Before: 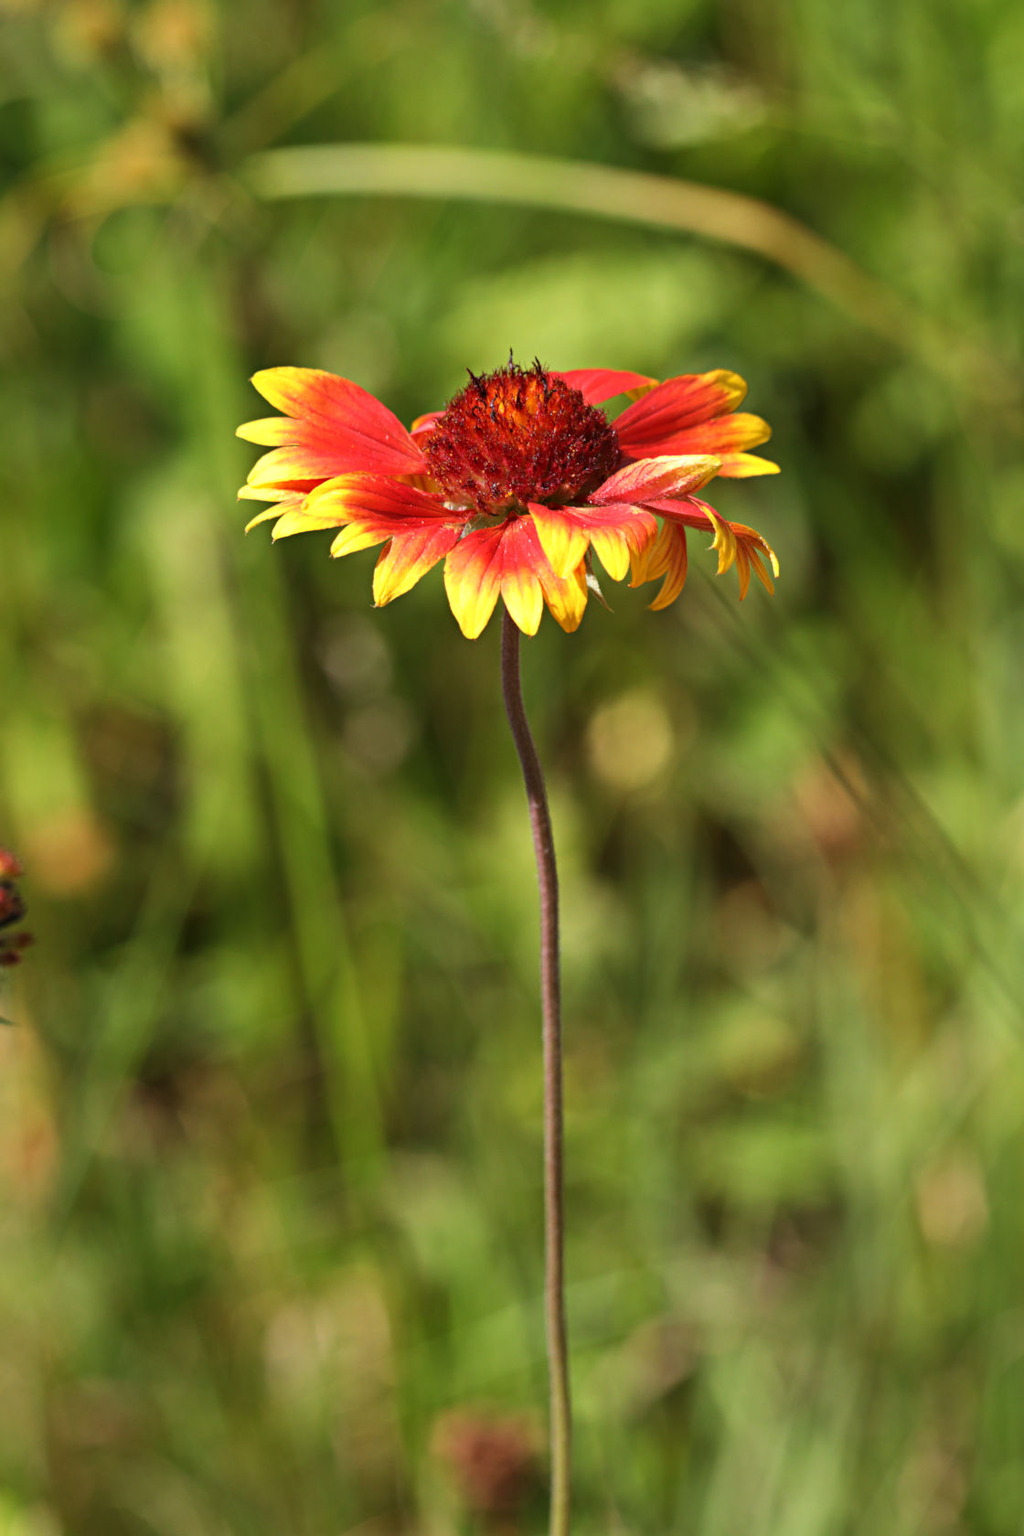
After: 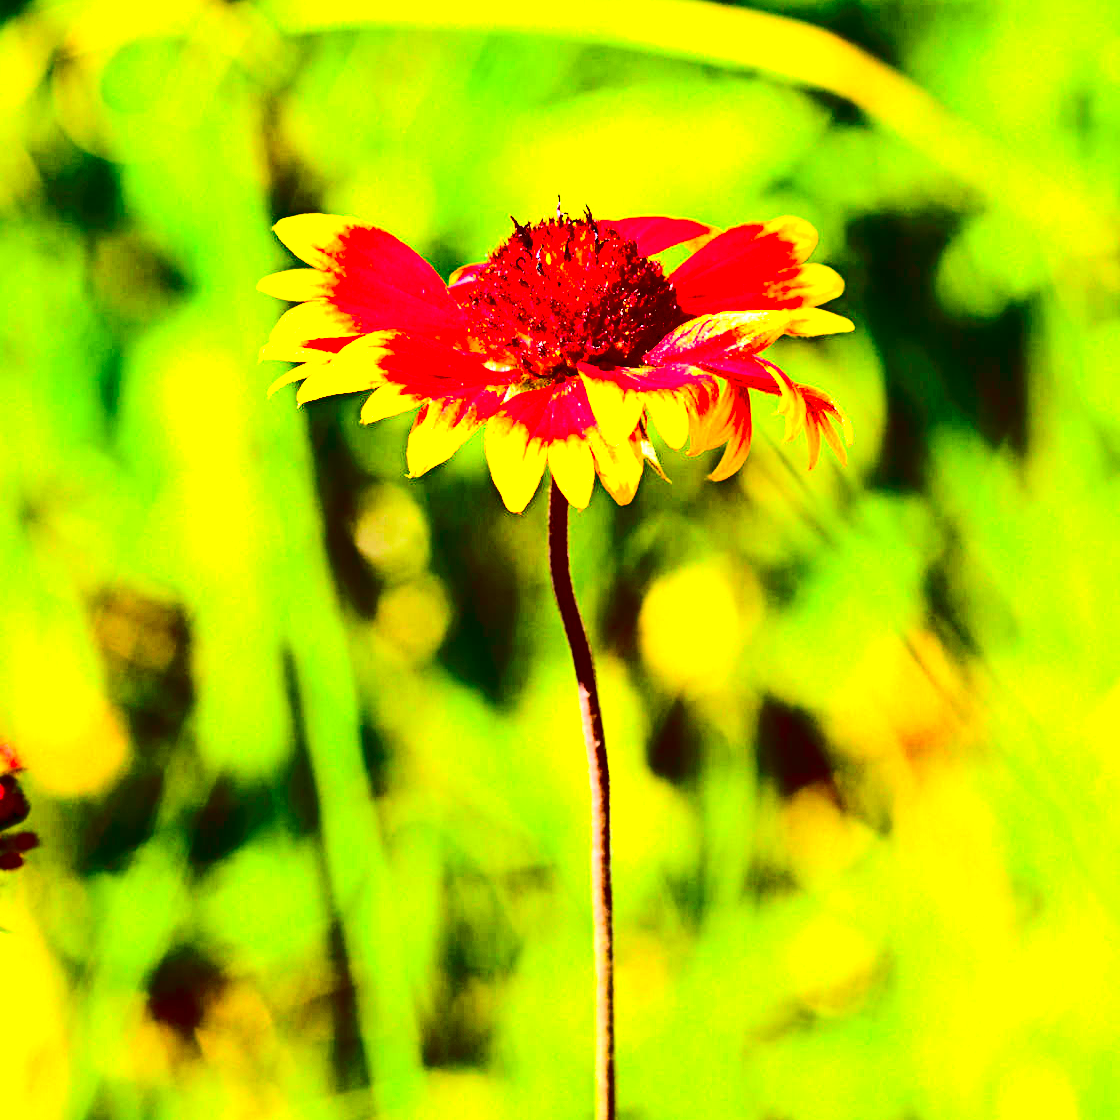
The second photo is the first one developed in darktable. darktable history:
crop: top 11.166%, bottom 22.168%
velvia: on, module defaults
exposure: exposure 2 EV, compensate exposure bias true, compensate highlight preservation false
contrast brightness saturation: contrast 0.77, brightness -1, saturation 1
